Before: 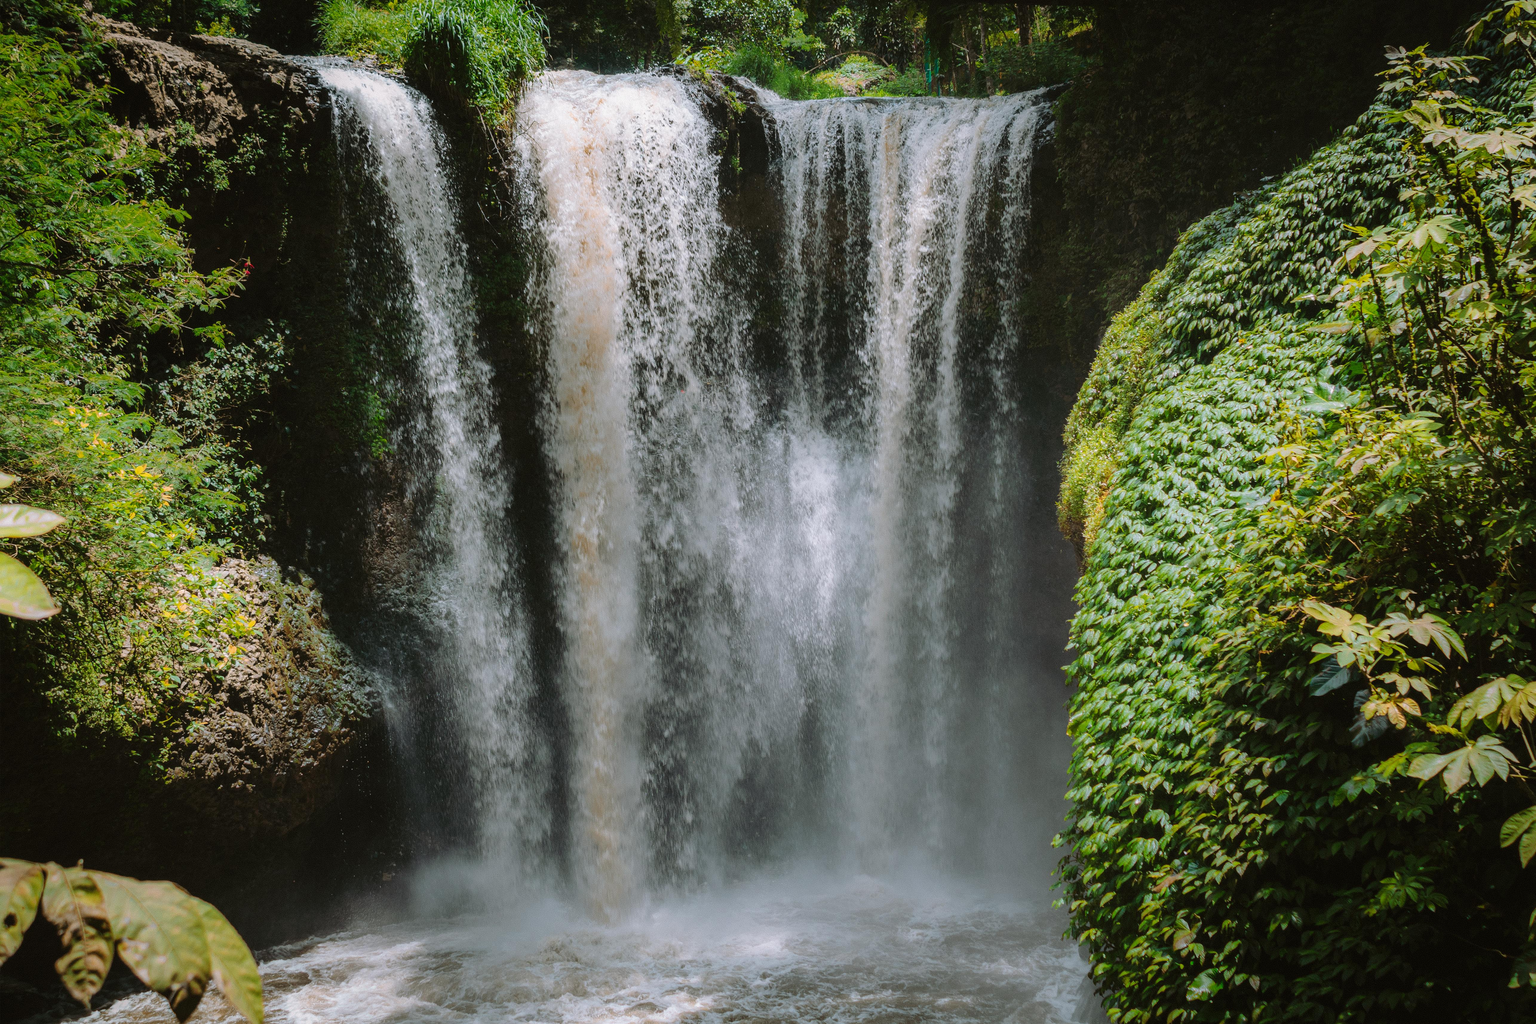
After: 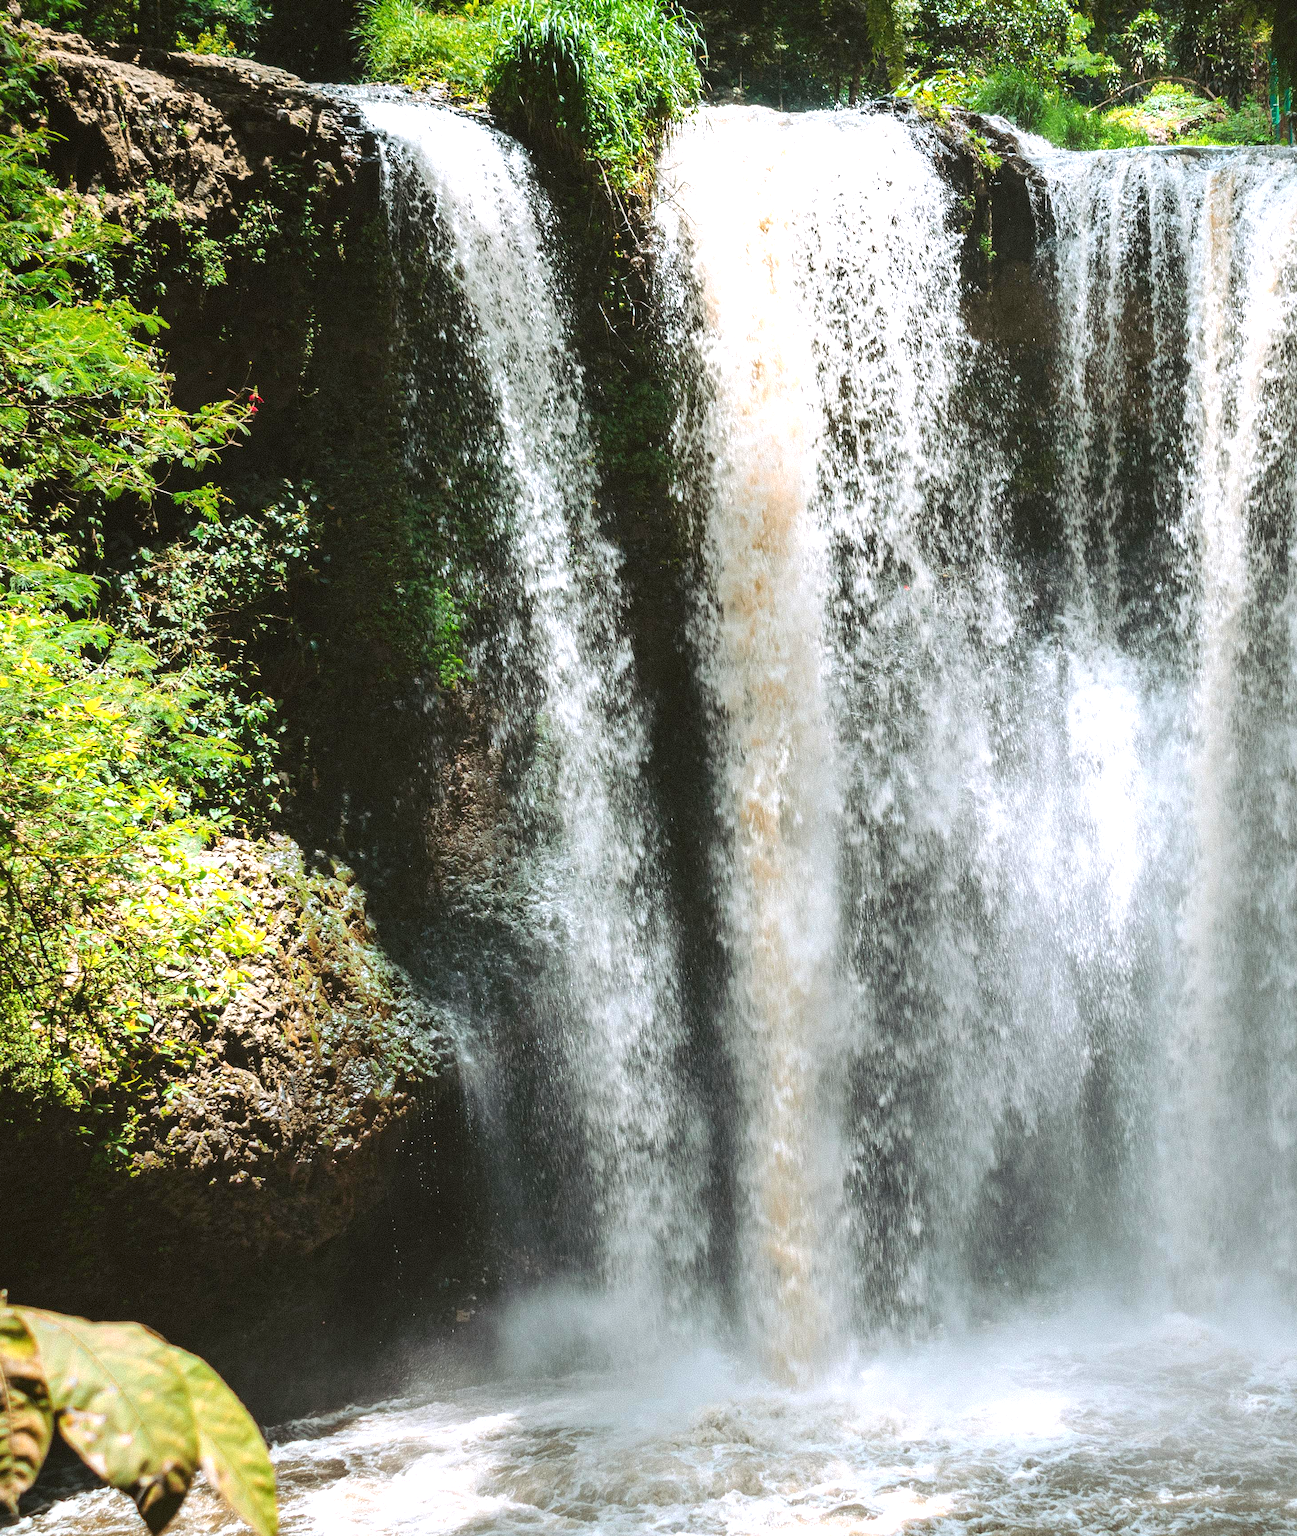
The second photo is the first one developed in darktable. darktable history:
exposure: exposure 1.137 EV, compensate highlight preservation false
local contrast: mode bilateral grid, contrast 28, coarseness 16, detail 115%, midtone range 0.2
crop: left 5.114%, right 38.589%
